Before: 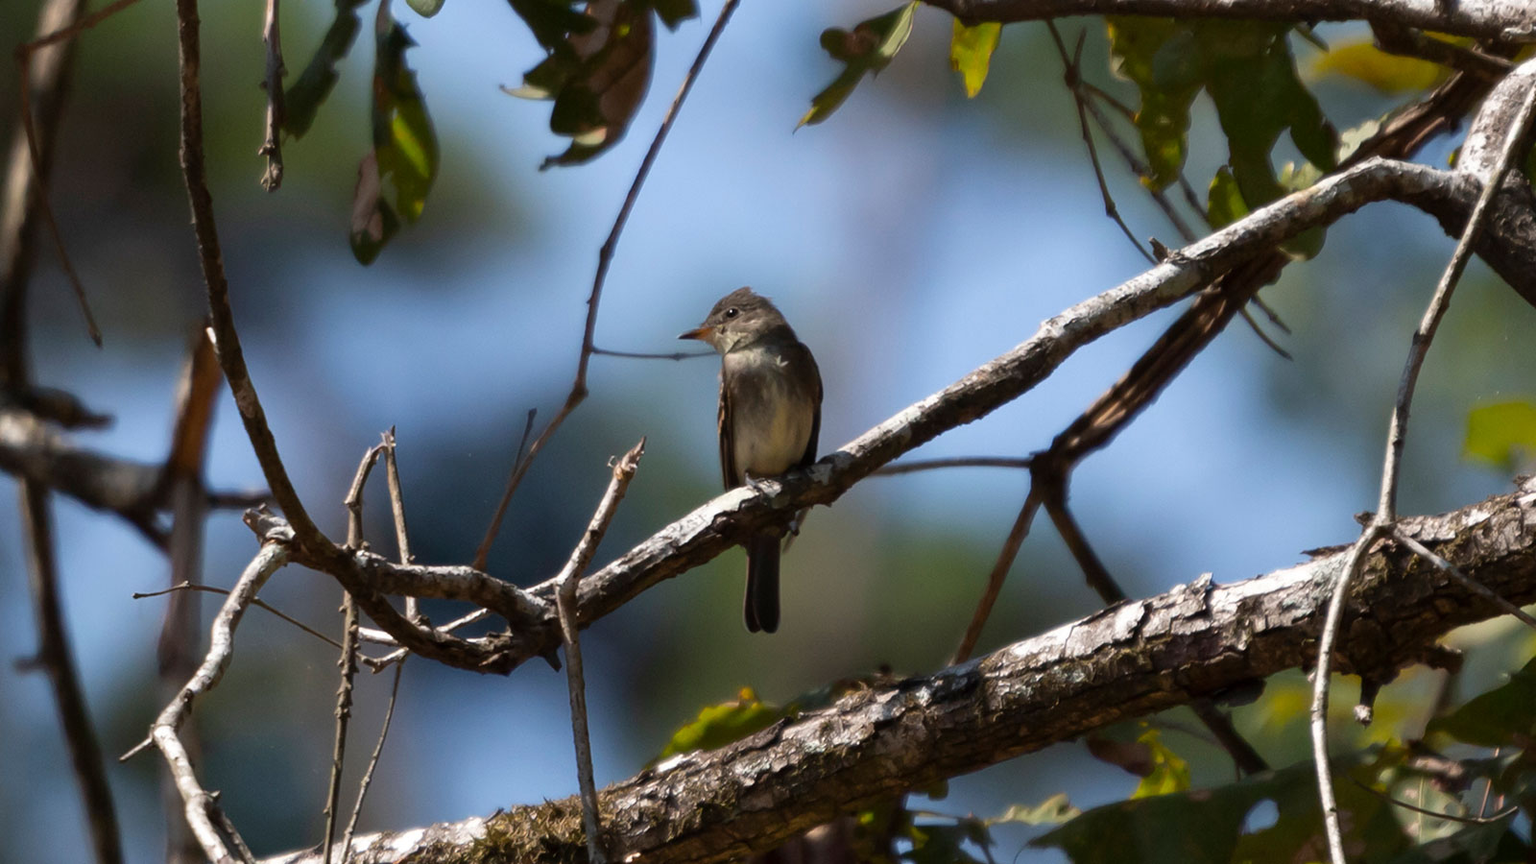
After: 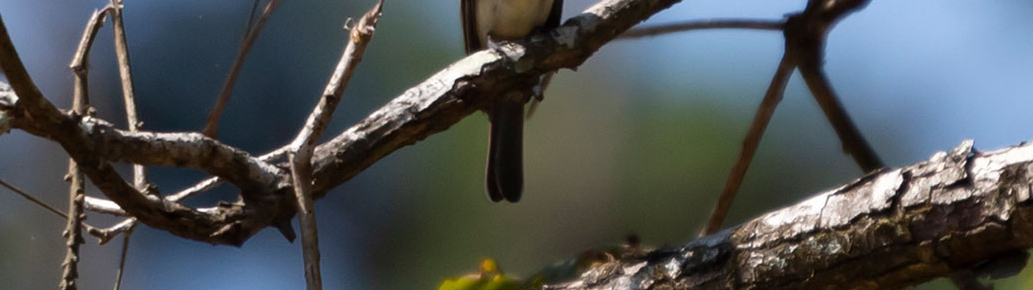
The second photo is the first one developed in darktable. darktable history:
crop: left 18.112%, top 50.831%, right 17.296%, bottom 16.93%
